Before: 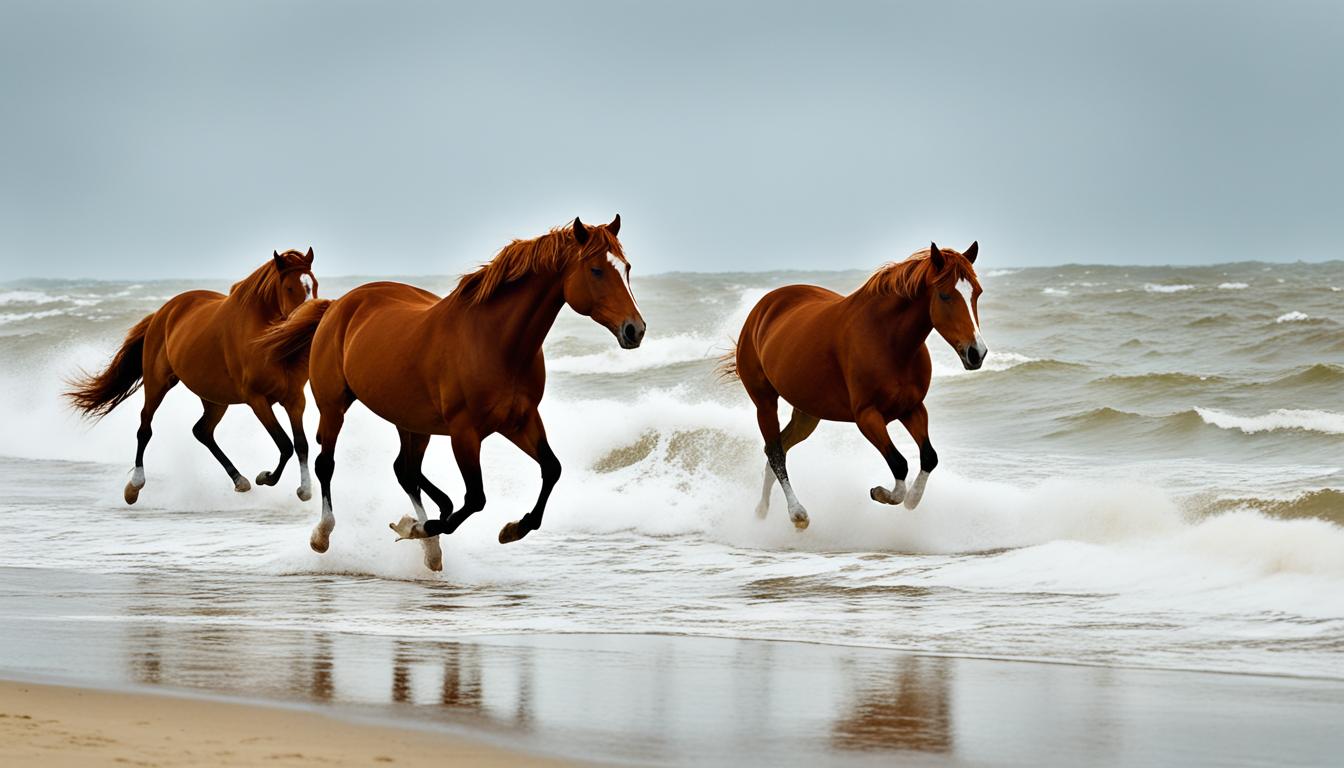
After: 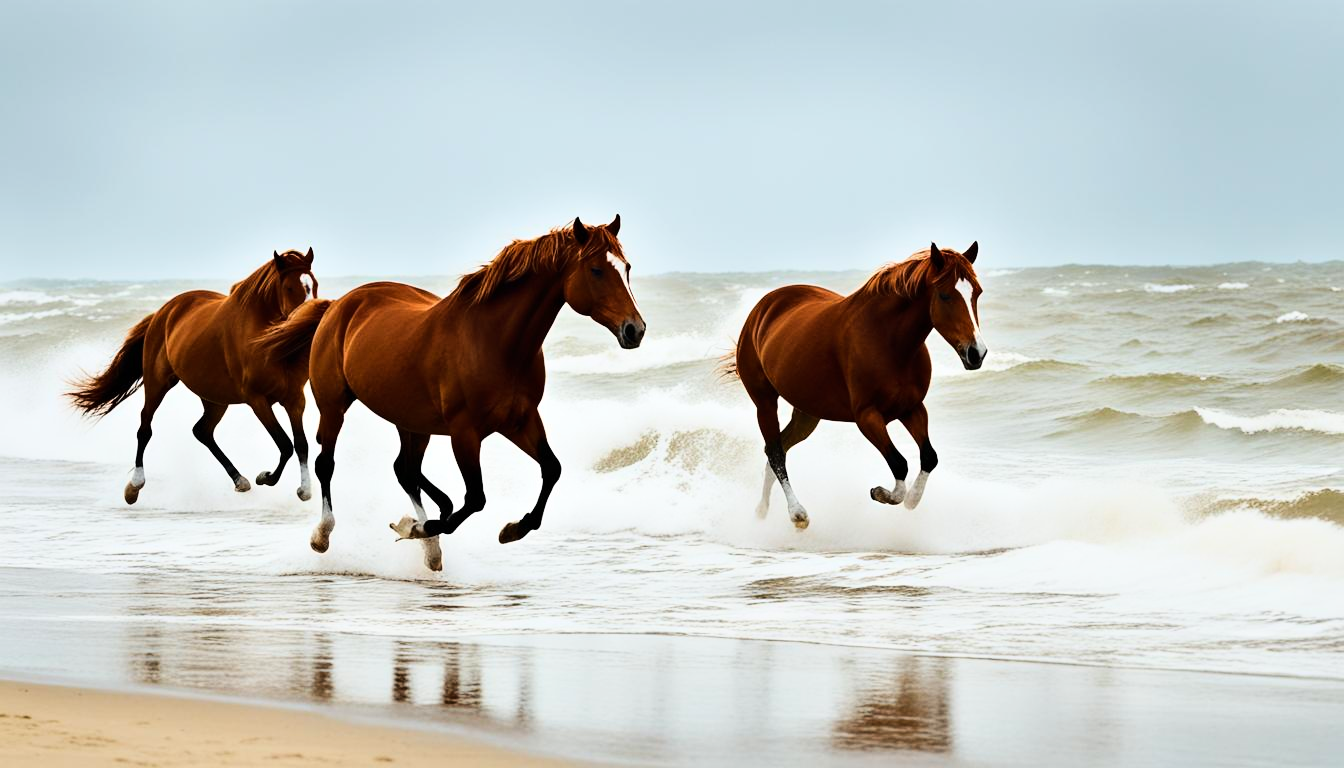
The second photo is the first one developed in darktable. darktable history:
base curve: curves: ch0 [(0, 0) (0.036, 0.025) (0.121, 0.166) (0.206, 0.329) (0.605, 0.79) (1, 1)]
